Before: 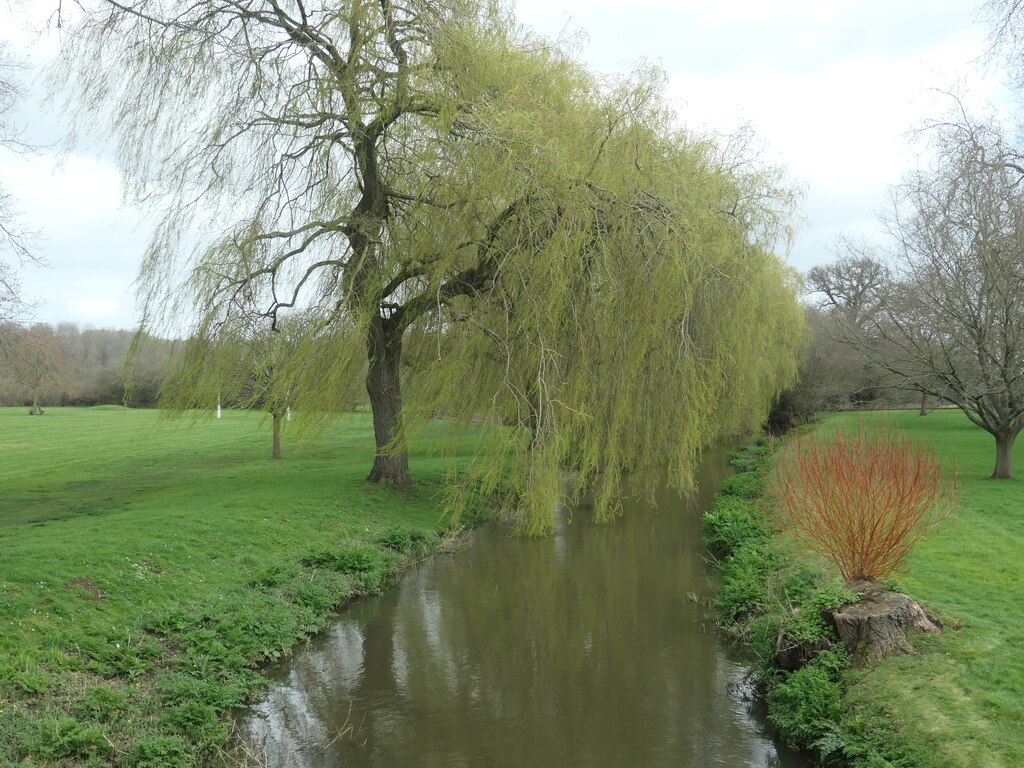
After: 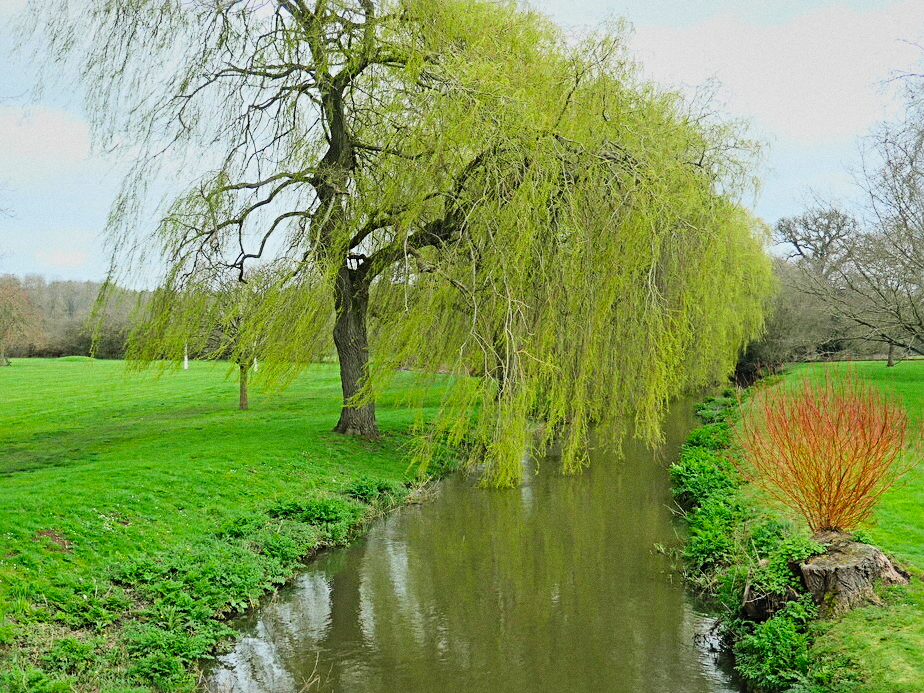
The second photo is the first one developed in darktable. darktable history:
color zones: curves: ch0 [(0.068, 0.464) (0.25, 0.5) (0.48, 0.508) (0.75, 0.536) (0.886, 0.476) (0.967, 0.456)]; ch1 [(0.066, 0.456) (0.25, 0.5) (0.616, 0.508) (0.746, 0.56) (0.934, 0.444)]
crop: left 3.305%, top 6.436%, right 6.389%, bottom 3.258%
shadows and highlights: low approximation 0.01, soften with gaussian
grain: on, module defaults
sharpen: radius 4
filmic rgb: black relative exposure -7.65 EV, white relative exposure 4.56 EV, hardness 3.61
contrast brightness saturation: contrast 0.2, brightness 0.2, saturation 0.8
